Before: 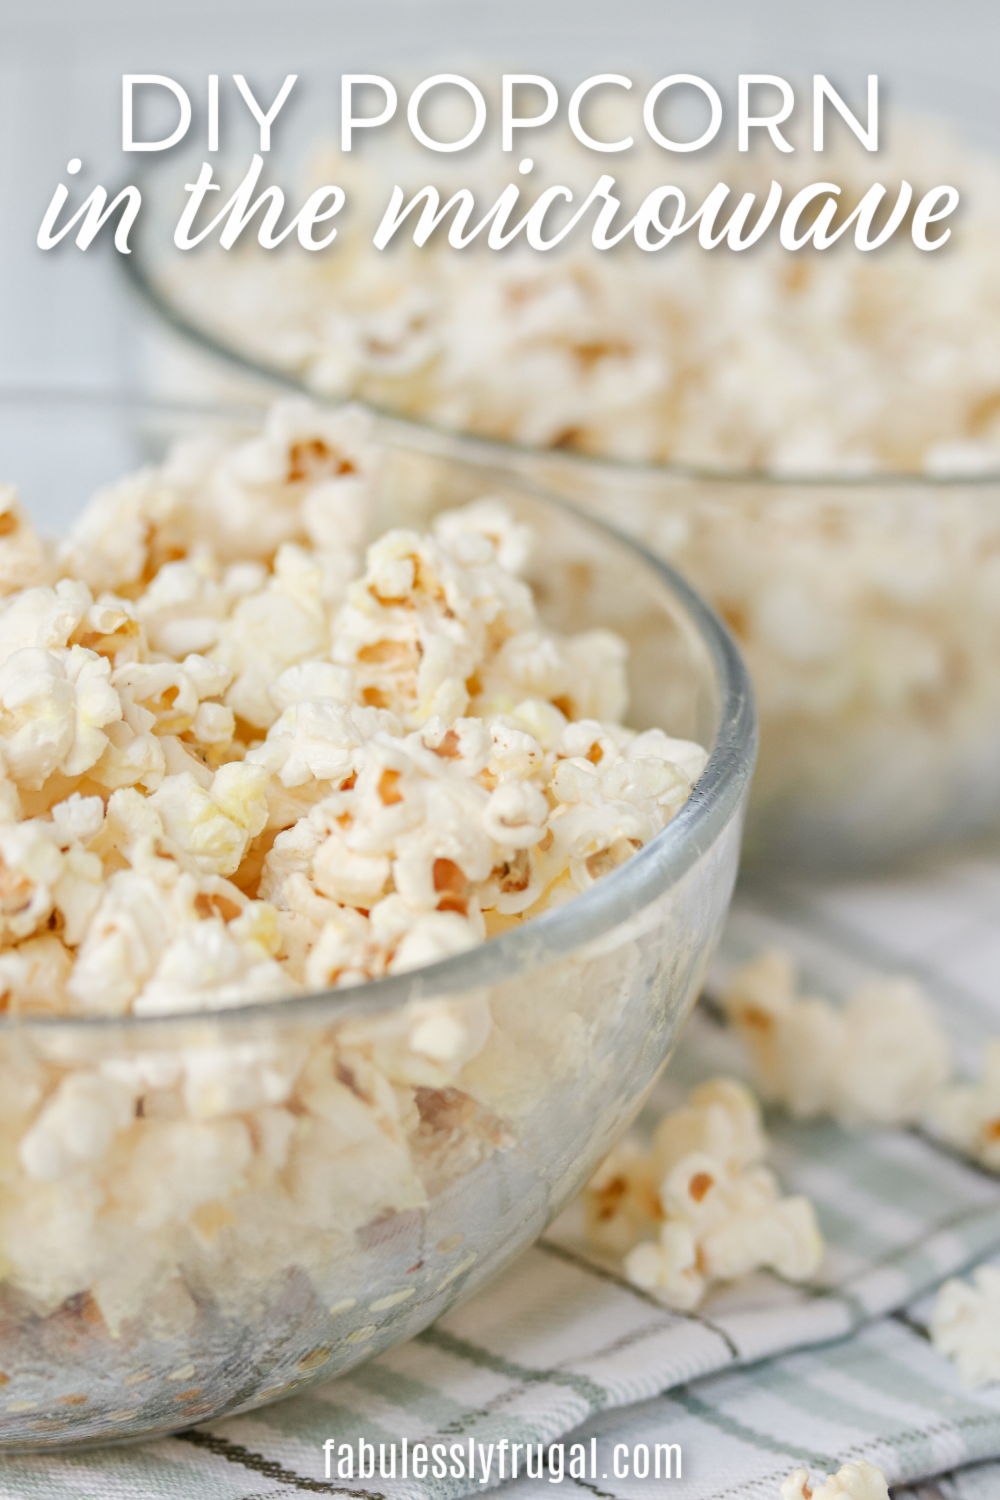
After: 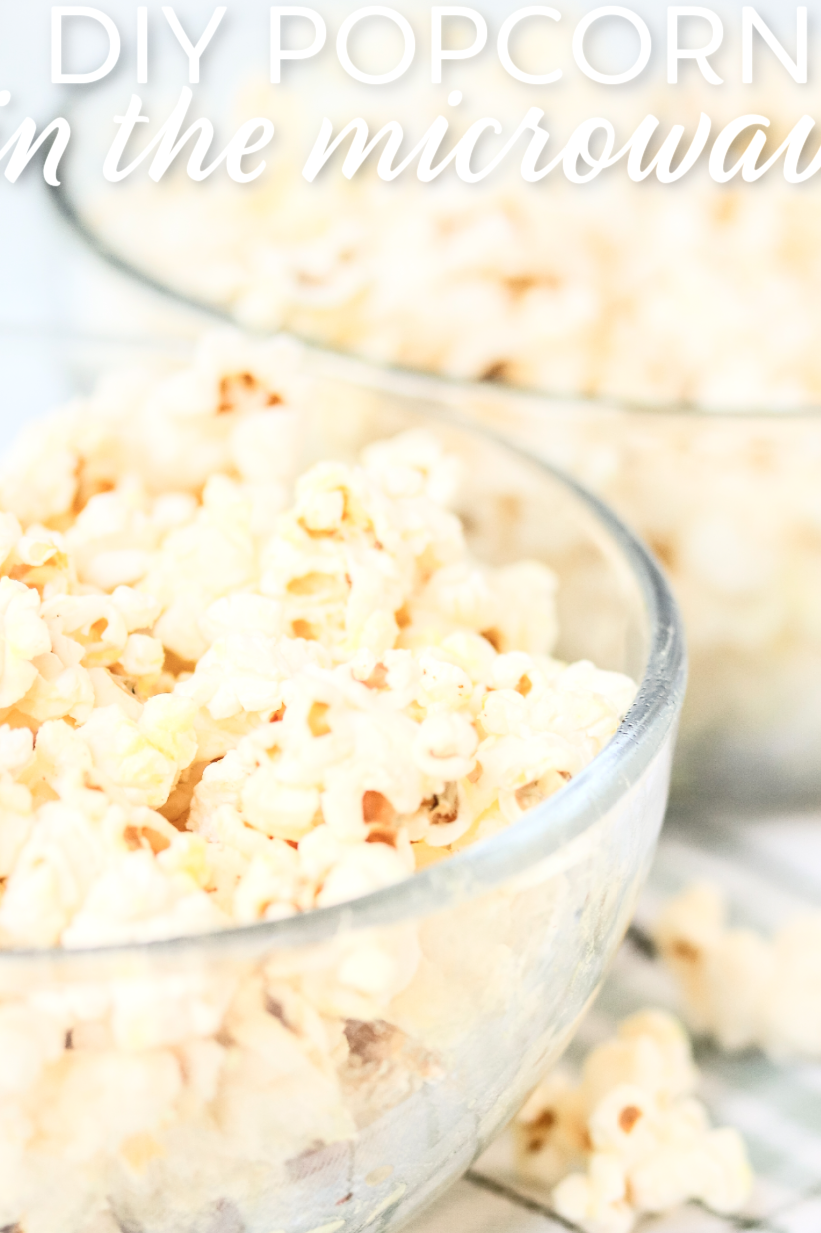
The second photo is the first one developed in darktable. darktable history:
contrast brightness saturation: contrast 0.39, brightness 0.53
local contrast: detail 130%
crop and rotate: left 7.196%, top 4.574%, right 10.605%, bottom 13.178%
